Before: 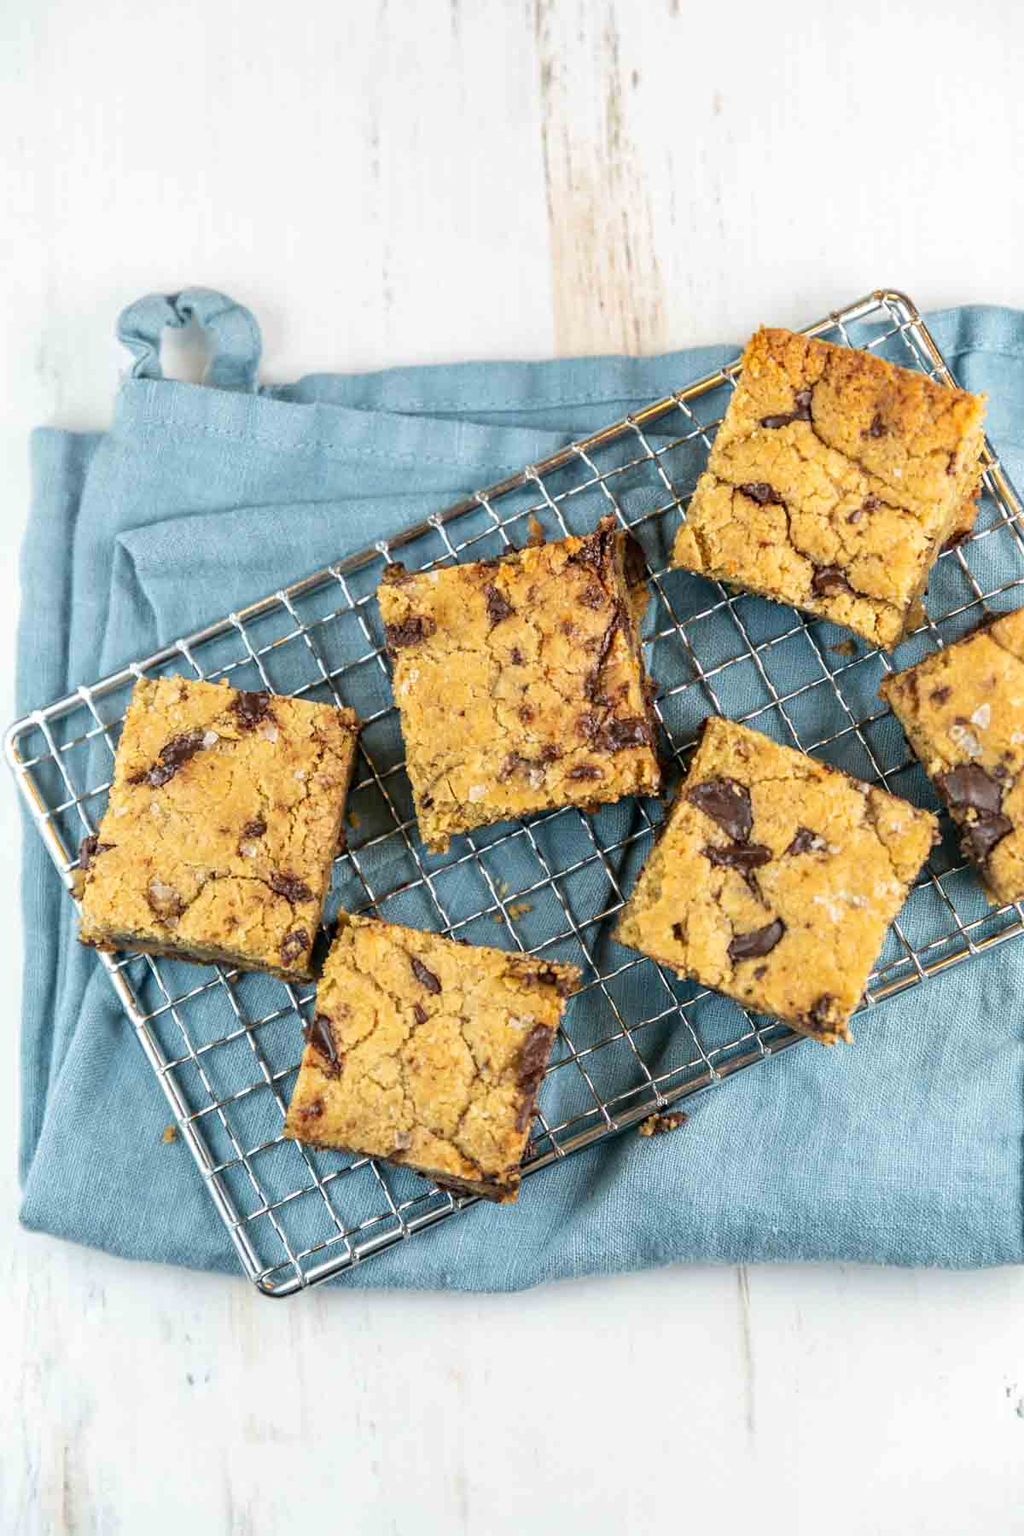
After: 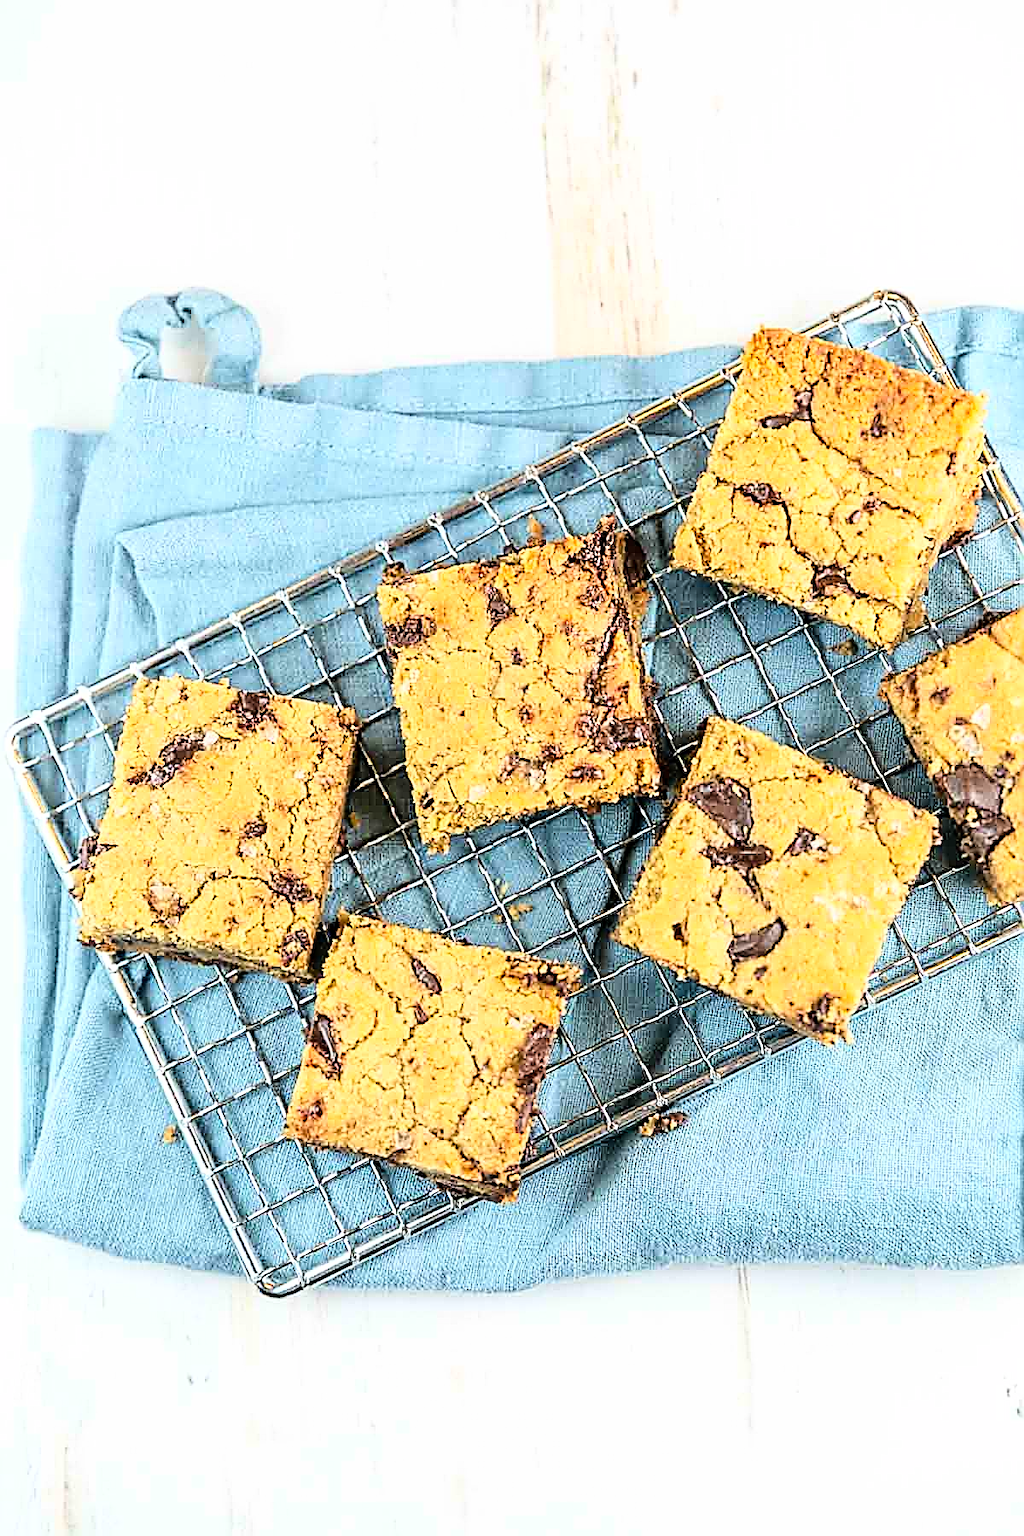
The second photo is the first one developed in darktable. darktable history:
base curve: curves: ch0 [(0, 0) (0.008, 0.007) (0.022, 0.029) (0.048, 0.089) (0.092, 0.197) (0.191, 0.399) (0.275, 0.534) (0.357, 0.65) (0.477, 0.78) (0.542, 0.833) (0.799, 0.973) (1, 1)]
sharpen: amount 1.998
